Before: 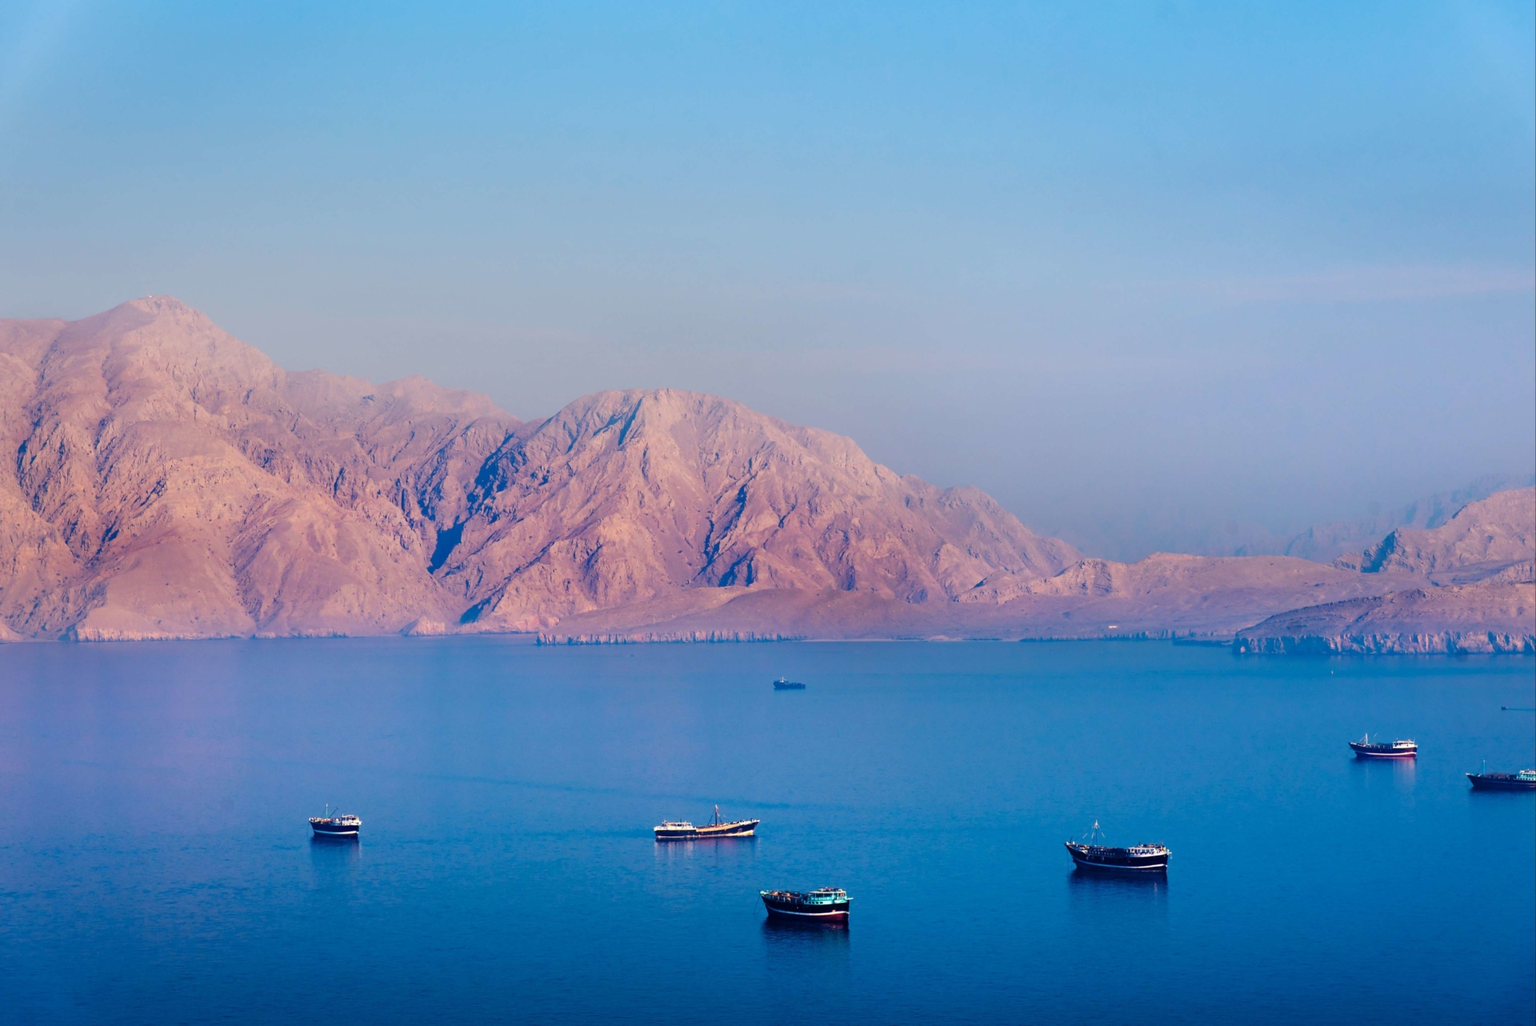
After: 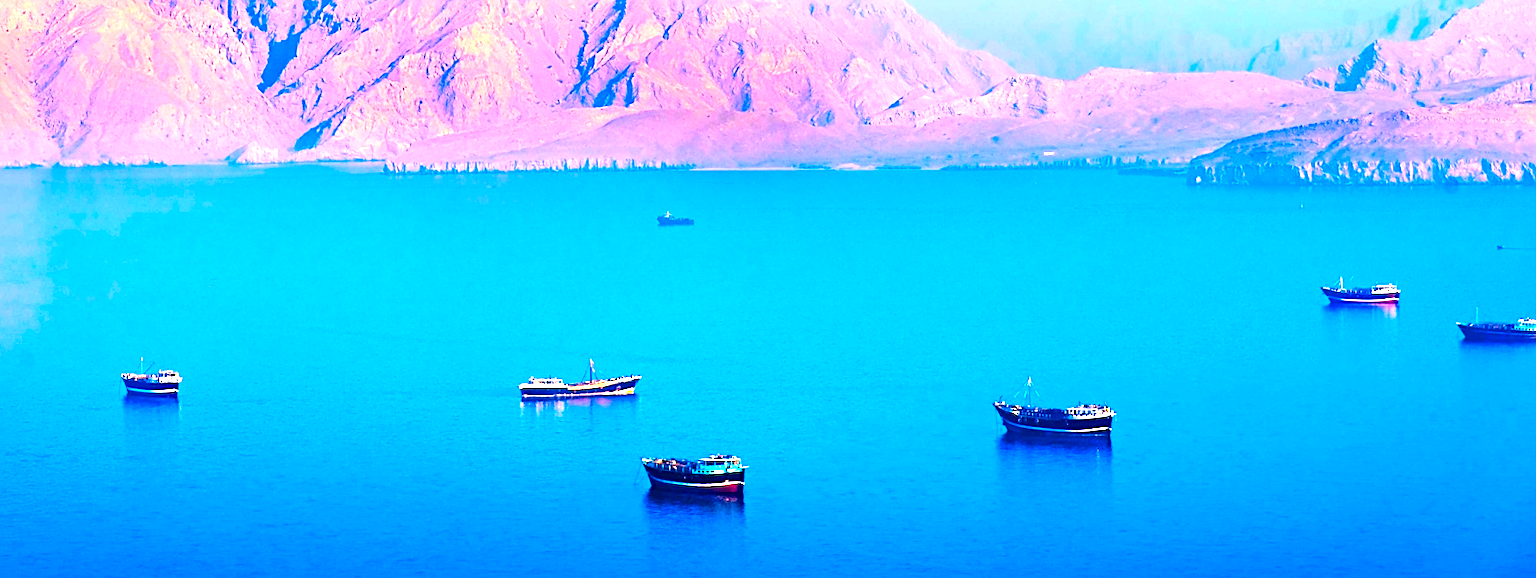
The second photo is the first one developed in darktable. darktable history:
color contrast: green-magenta contrast 1.55, blue-yellow contrast 1.83
crop and rotate: left 13.306%, top 48.129%, bottom 2.928%
sharpen: on, module defaults
exposure: black level correction 0, exposure 1.55 EV, compensate exposure bias true, compensate highlight preservation false
